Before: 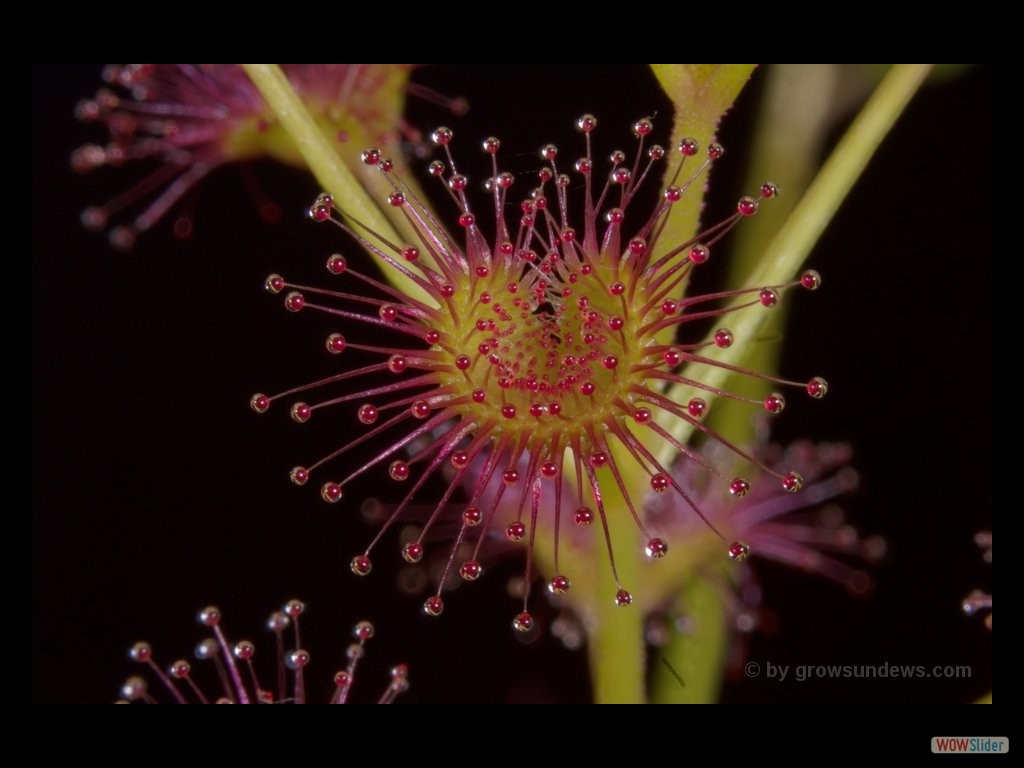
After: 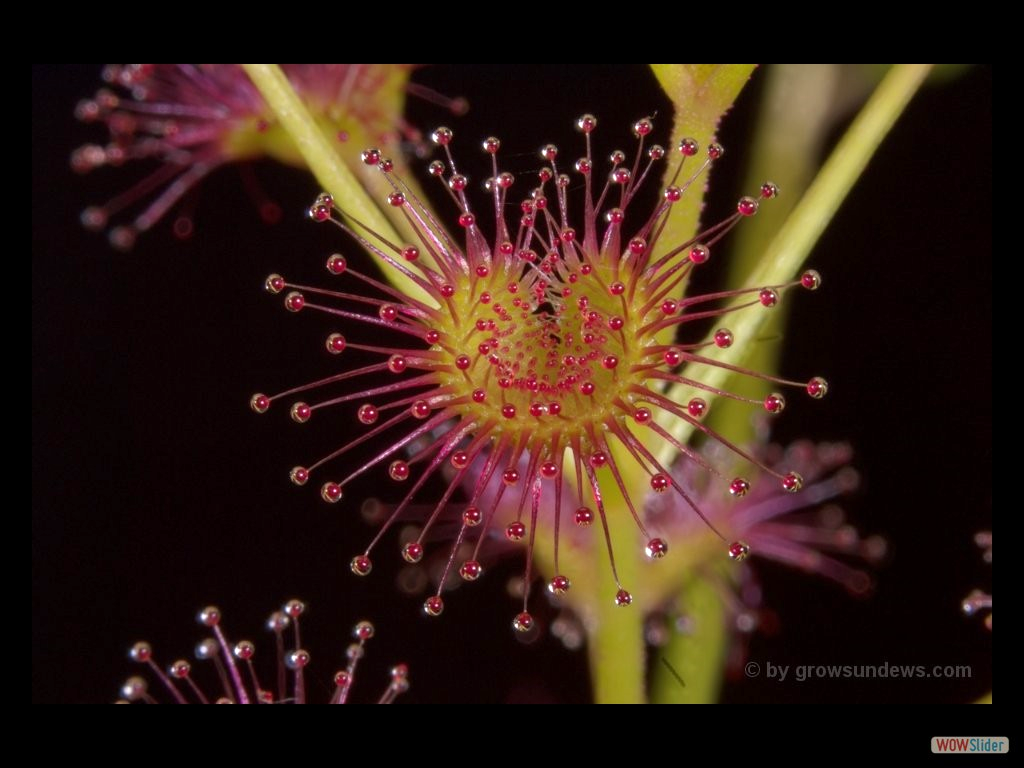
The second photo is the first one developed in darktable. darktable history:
exposure: exposure 0.49 EV, compensate highlight preservation false
